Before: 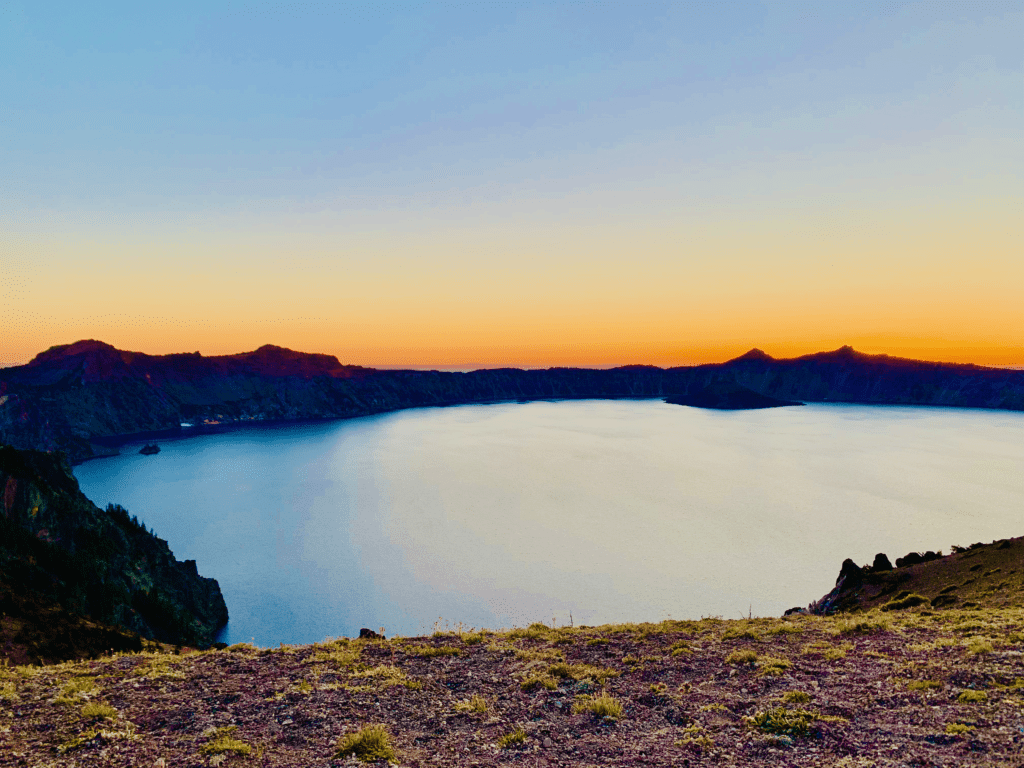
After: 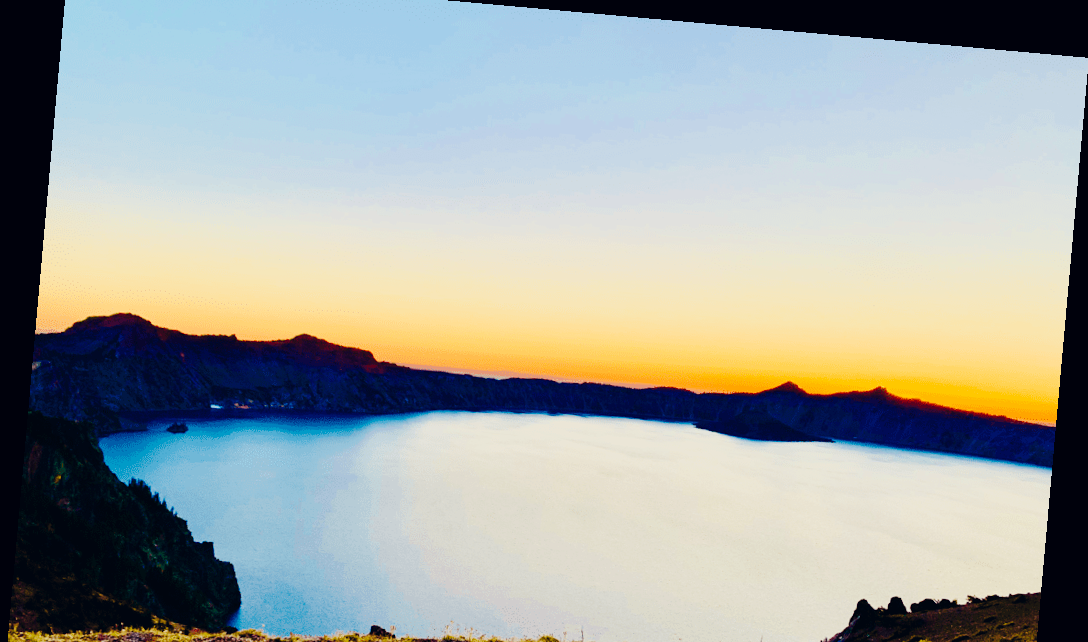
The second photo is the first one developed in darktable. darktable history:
base curve: curves: ch0 [(0, 0) (0.036, 0.025) (0.121, 0.166) (0.206, 0.329) (0.605, 0.79) (1, 1)], preserve colors none
color correction: highlights a* 0.207, highlights b* 2.7, shadows a* -0.874, shadows b* -4.78
crop: top 3.857%, bottom 21.132%
rotate and perspective: rotation 5.12°, automatic cropping off
